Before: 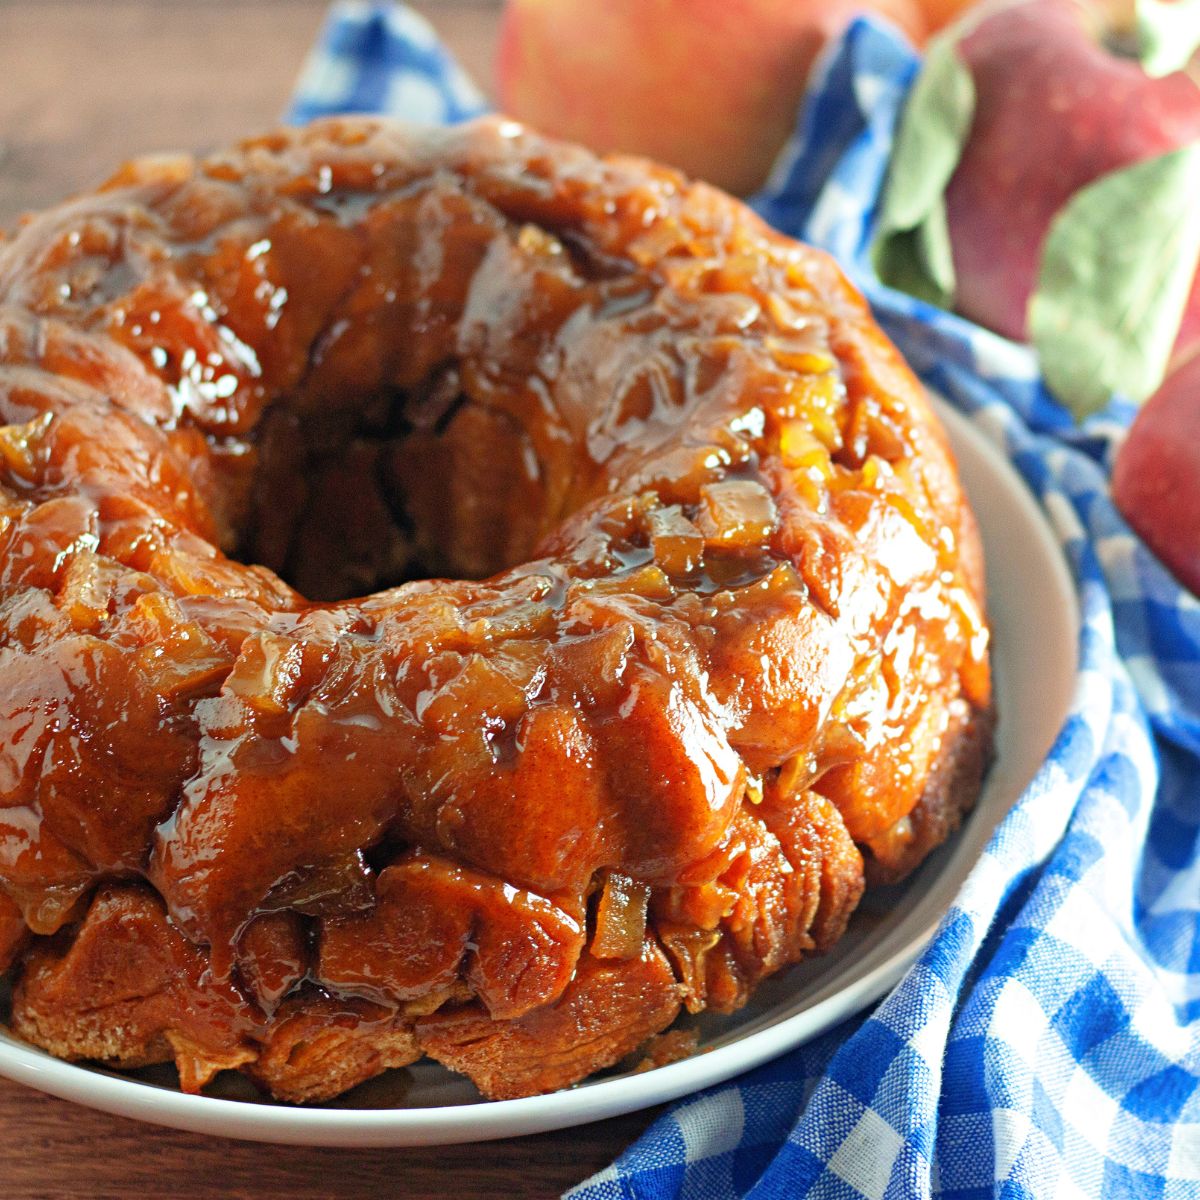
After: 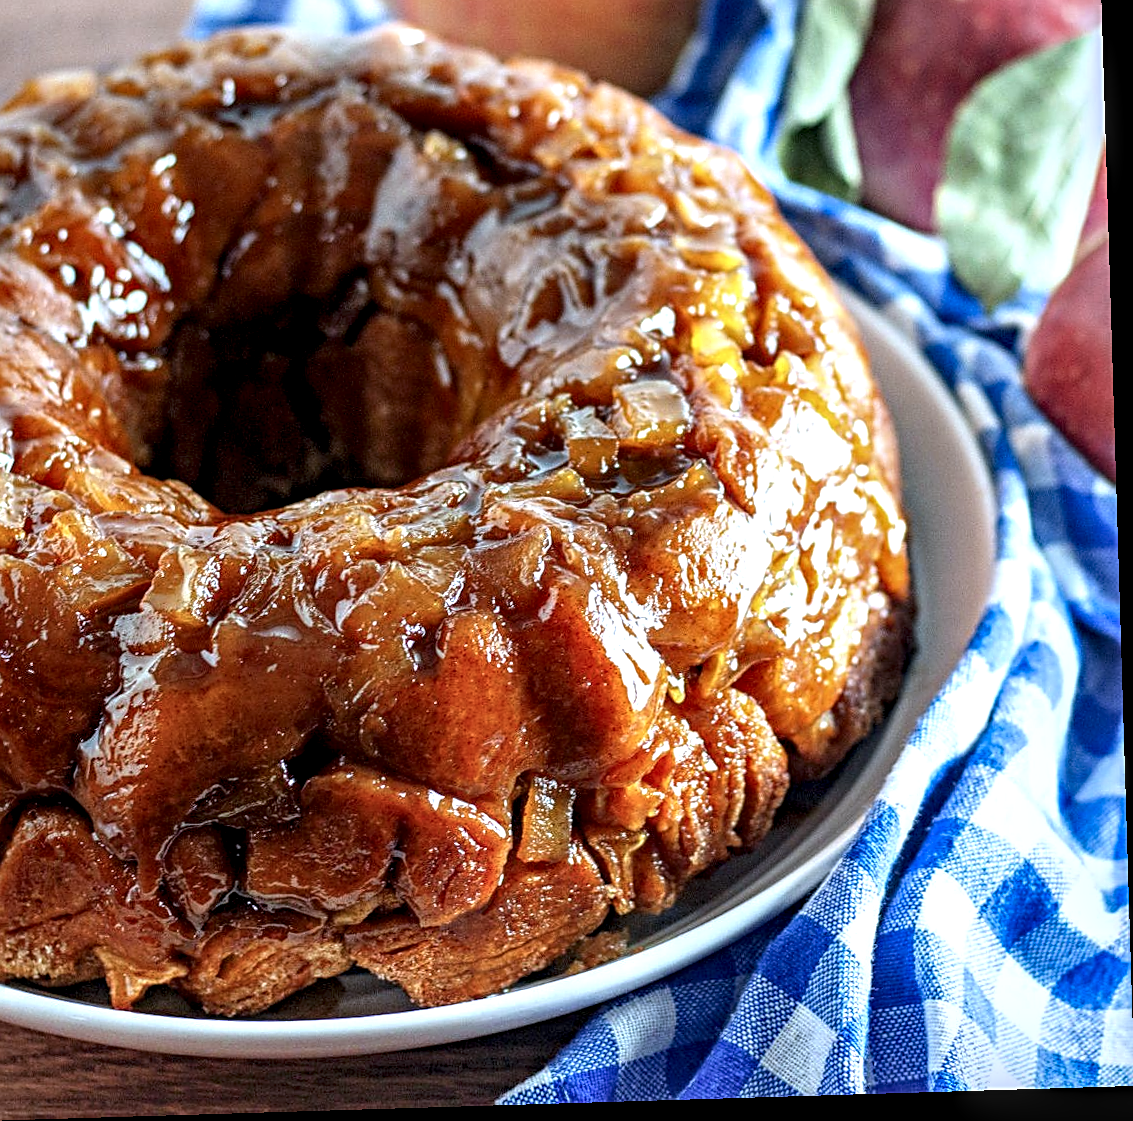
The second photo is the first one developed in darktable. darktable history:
exposure: black level correction 0, compensate exposure bias true, compensate highlight preservation false
local contrast: highlights 19%, detail 186%
crop and rotate: left 8.262%, top 9.226%
rotate and perspective: rotation -1.75°, automatic cropping off
white balance: red 0.948, green 1.02, blue 1.176
color balance: on, module defaults
color balance rgb: perceptual saturation grading › global saturation -3%
sharpen: on, module defaults
